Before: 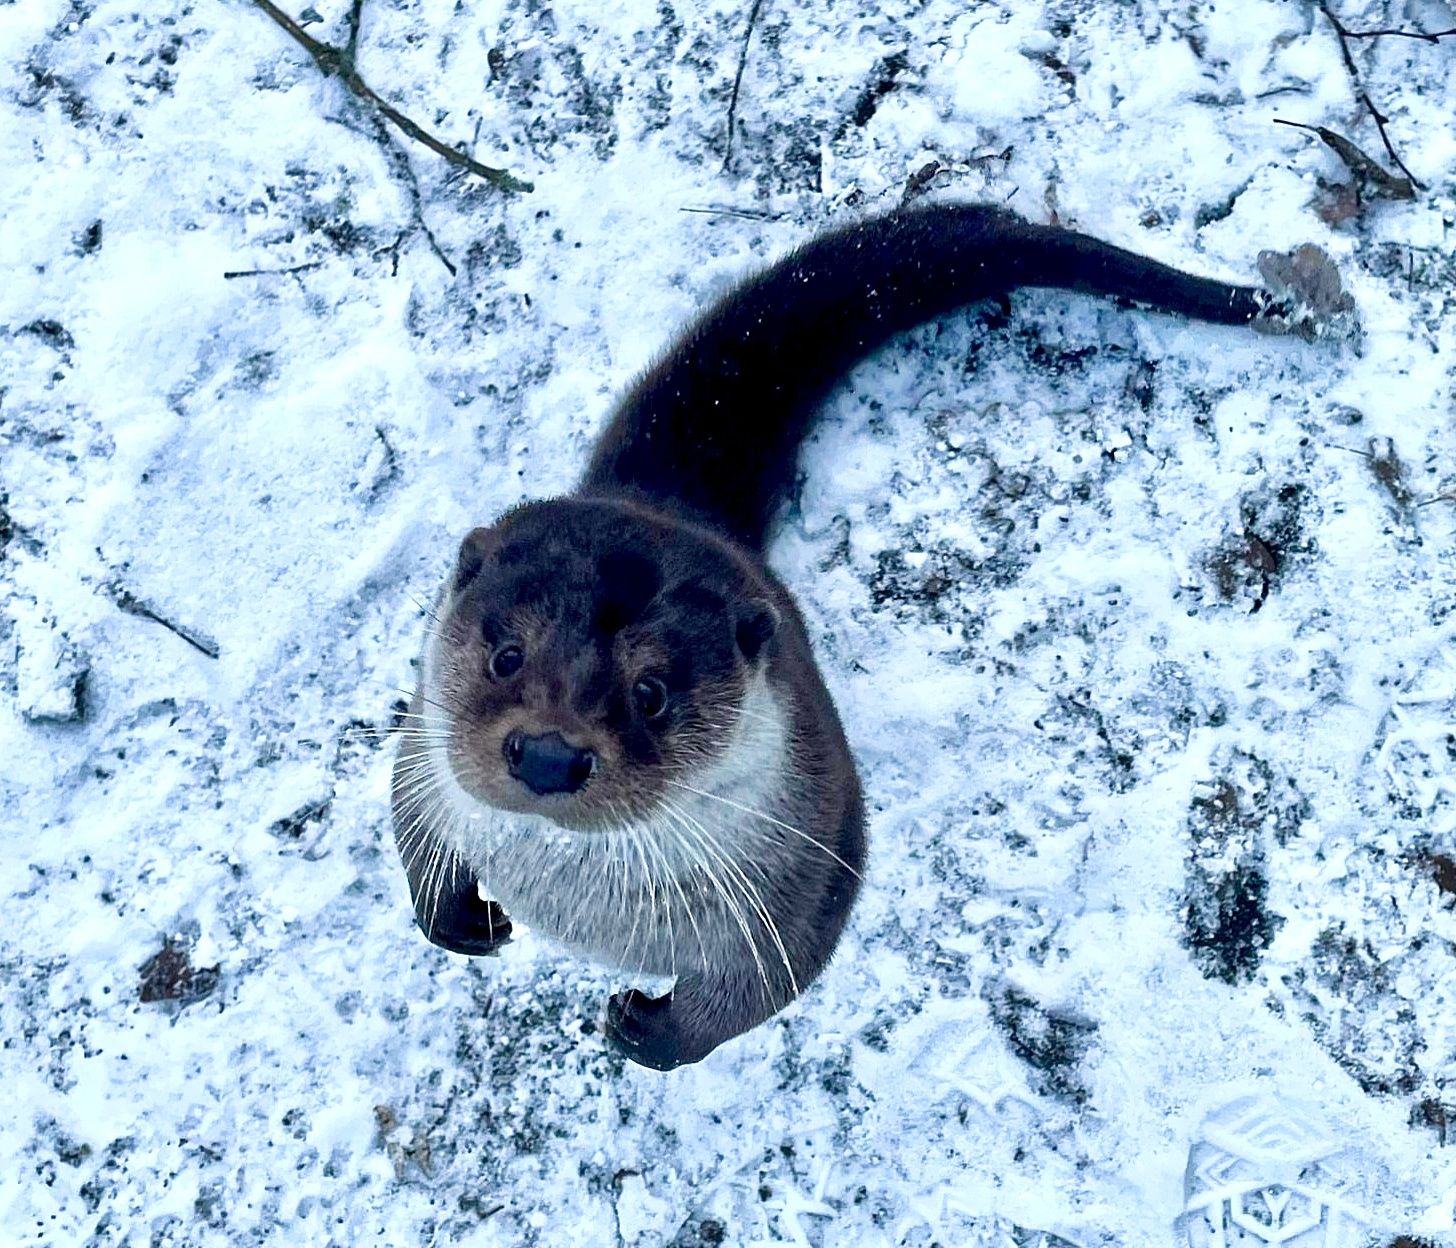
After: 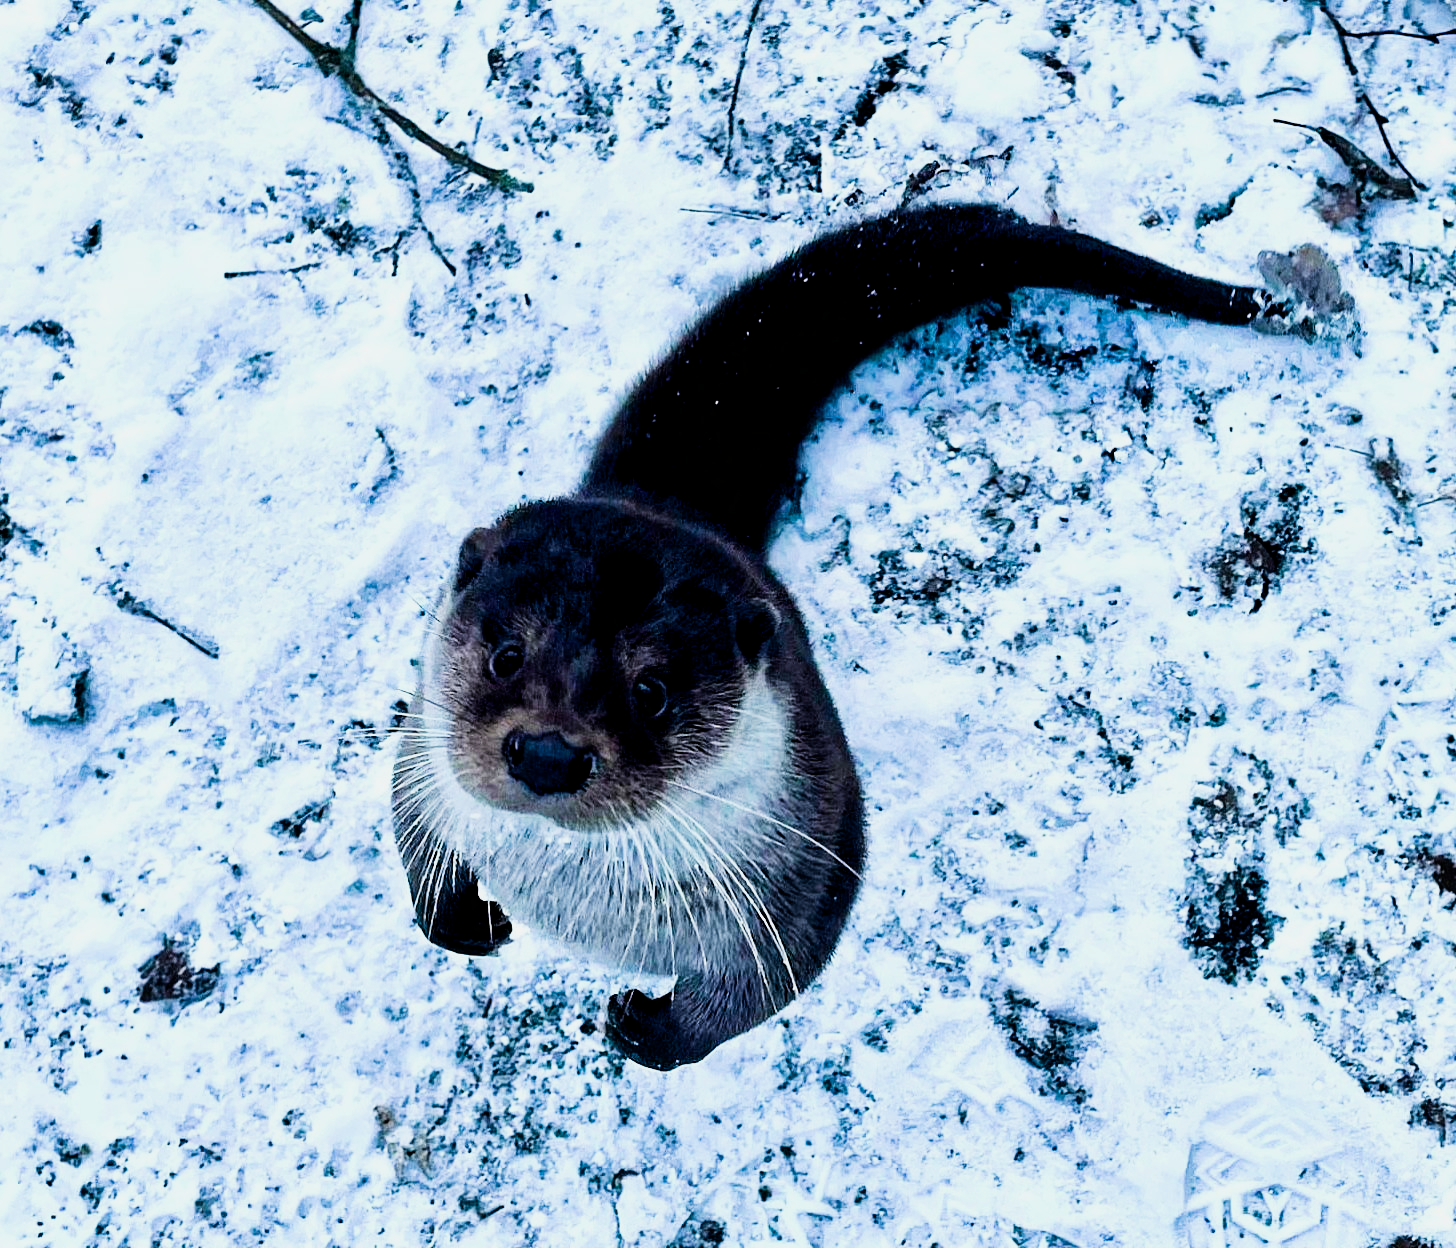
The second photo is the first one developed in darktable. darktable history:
filmic rgb: black relative exposure -5.12 EV, white relative exposure 3.96 EV, threshold 5.96 EV, hardness 2.89, contrast 1.404, highlights saturation mix -30.32%, iterations of high-quality reconstruction 0, enable highlight reconstruction true
color balance rgb: linear chroma grading › shadows -9.568%, linear chroma grading › global chroma 20.044%, perceptual saturation grading › global saturation 20%, perceptual saturation grading › highlights -14.336%, perceptual saturation grading › shadows 49.867%, perceptual brilliance grading › highlights 9.843%, perceptual brilliance grading › shadows -4.931%
